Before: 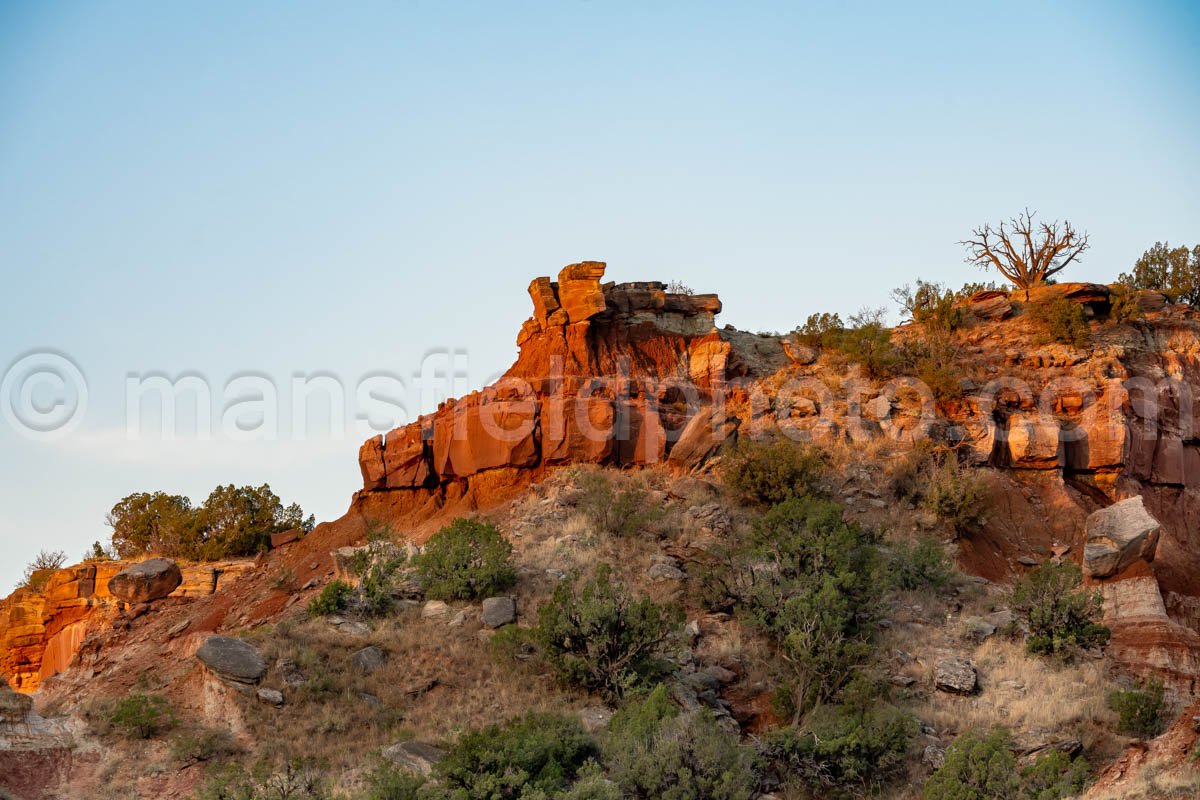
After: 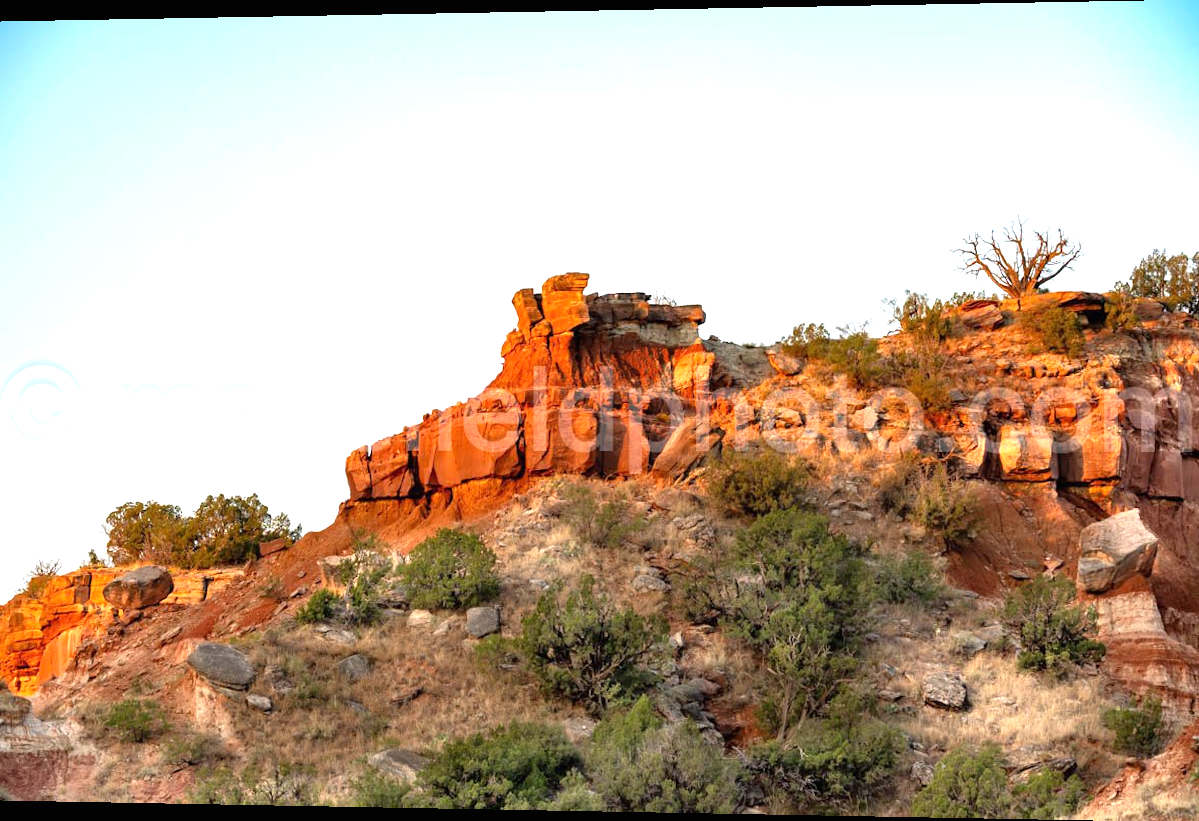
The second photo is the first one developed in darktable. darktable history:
rotate and perspective: lens shift (horizontal) -0.055, automatic cropping off
exposure: black level correction 0, exposure 1.015 EV, compensate exposure bias true, compensate highlight preservation false
